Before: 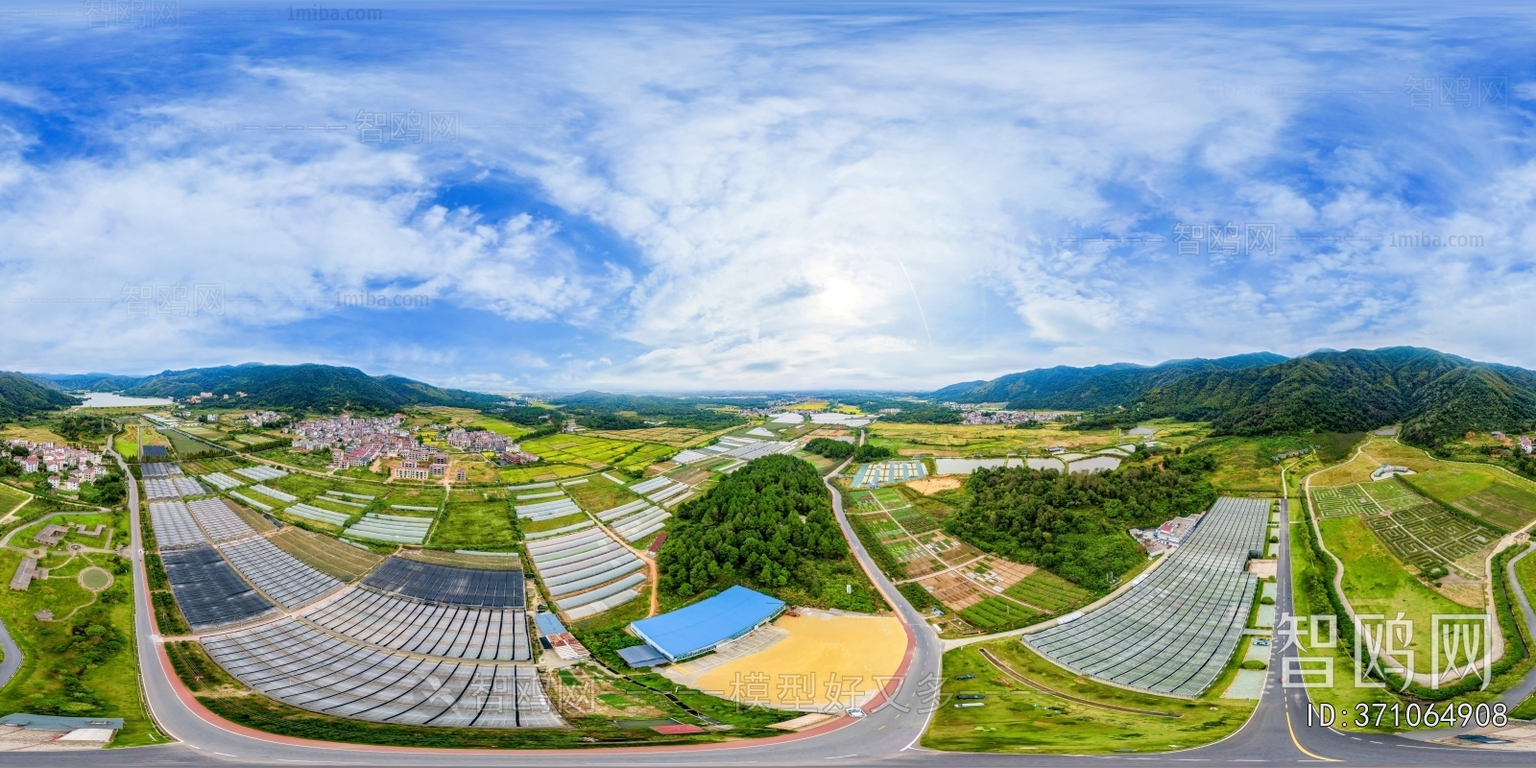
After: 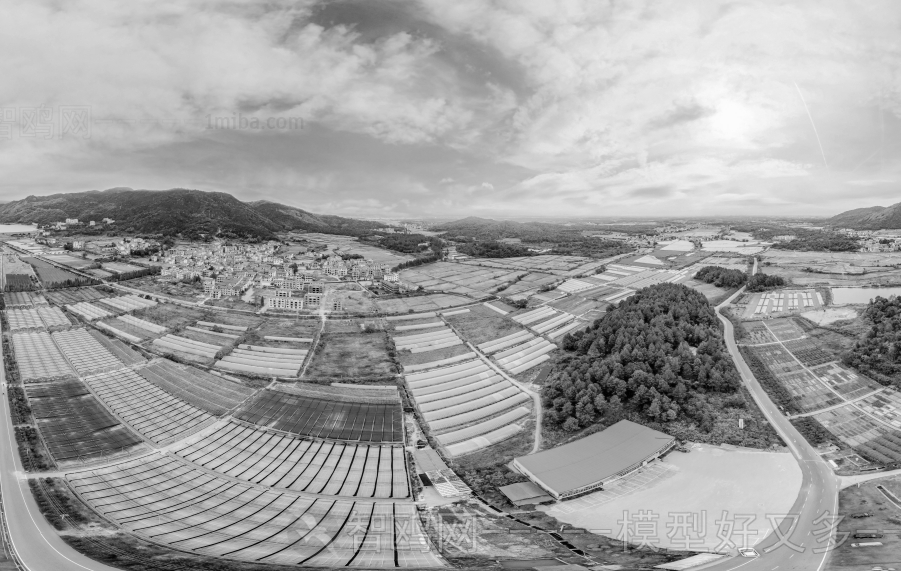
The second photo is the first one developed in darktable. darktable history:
base curve: curves: ch0 [(0, 0) (0.262, 0.32) (0.722, 0.705) (1, 1)]
crop: left 8.966%, top 23.852%, right 34.699%, bottom 4.703%
monochrome: a 16.06, b 15.48, size 1
color balance rgb: perceptual saturation grading › global saturation 20%, perceptual saturation grading › highlights -25%, perceptual saturation grading › shadows 25%
